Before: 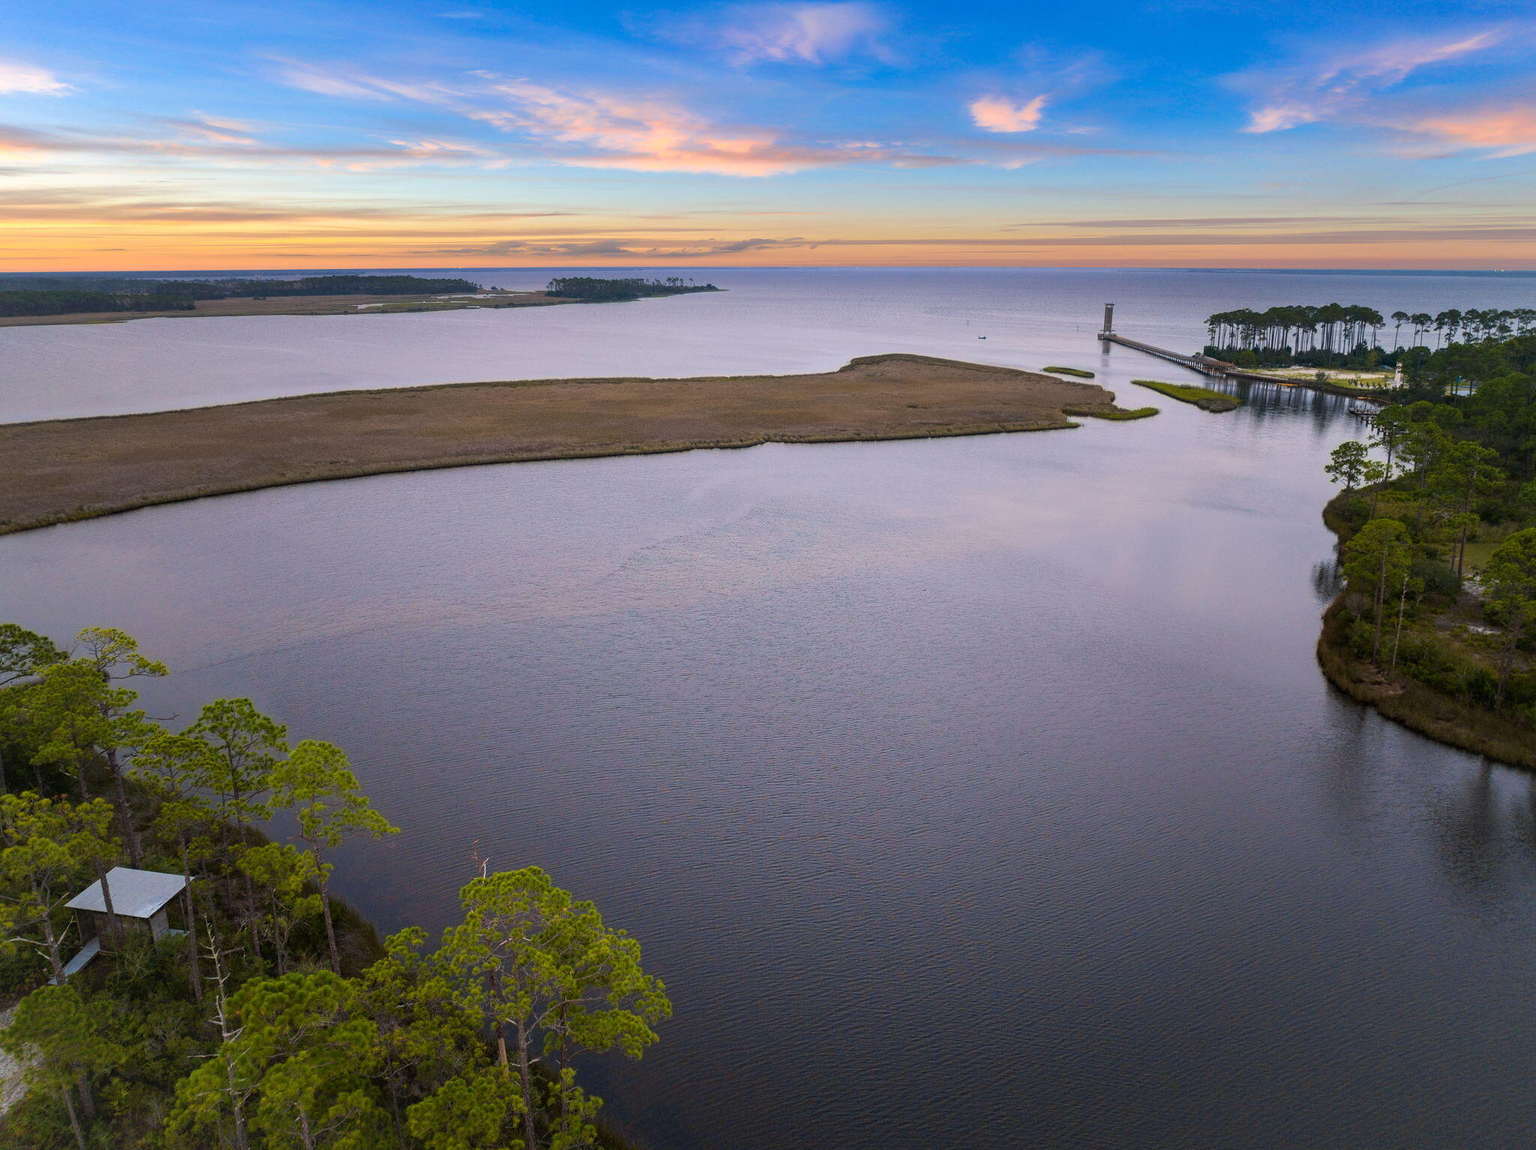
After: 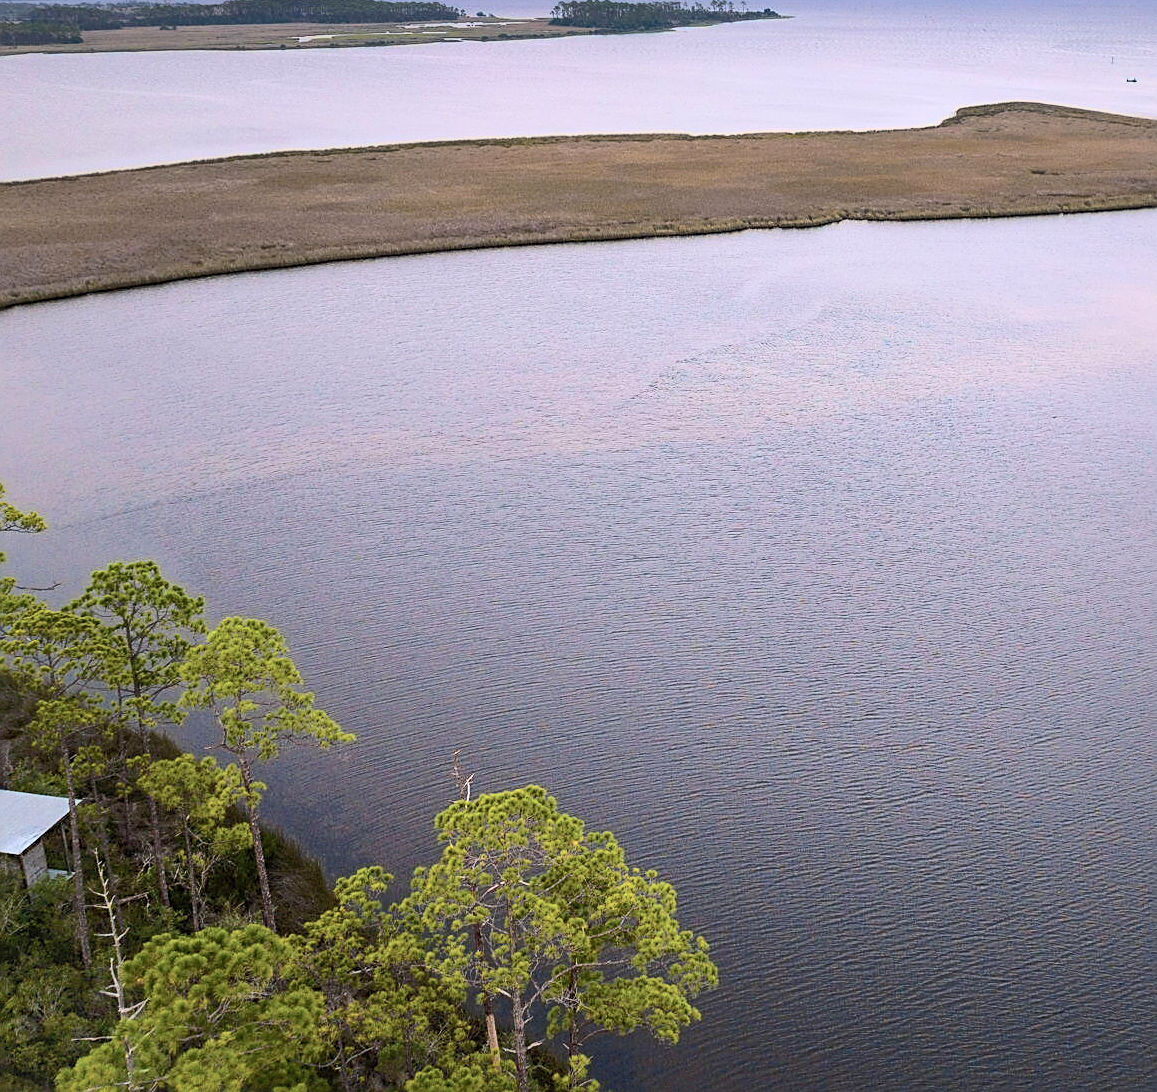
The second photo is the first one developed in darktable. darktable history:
crop: left 8.724%, top 24.163%, right 34.76%, bottom 4.612%
exposure: black level correction 0.001, compensate highlight preservation false
sharpen: on, module defaults
tone curve: curves: ch0 [(0, 0) (0.003, 0.003) (0.011, 0.013) (0.025, 0.028) (0.044, 0.05) (0.069, 0.079) (0.1, 0.113) (0.136, 0.154) (0.177, 0.201) (0.224, 0.268) (0.277, 0.38) (0.335, 0.486) (0.399, 0.588) (0.468, 0.688) (0.543, 0.787) (0.623, 0.854) (0.709, 0.916) (0.801, 0.957) (0.898, 0.978) (1, 1)], color space Lab, independent channels, preserve colors none
shadows and highlights: on, module defaults
